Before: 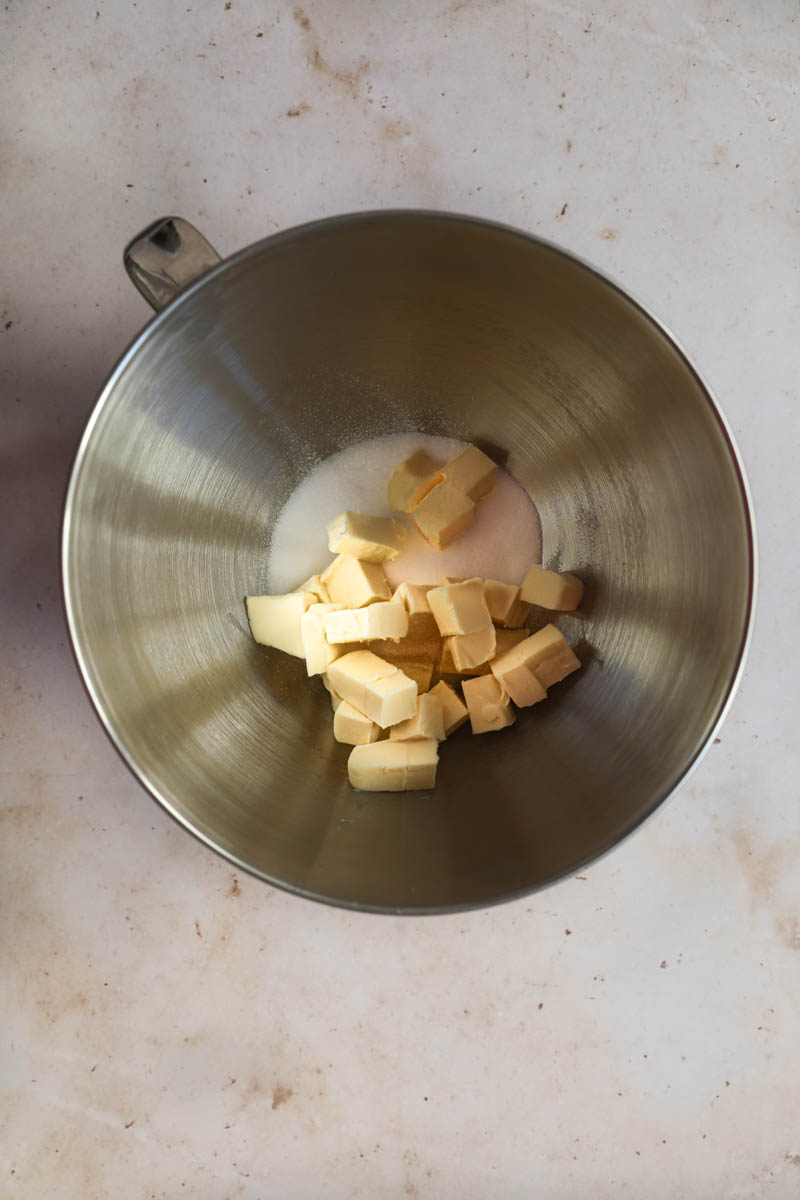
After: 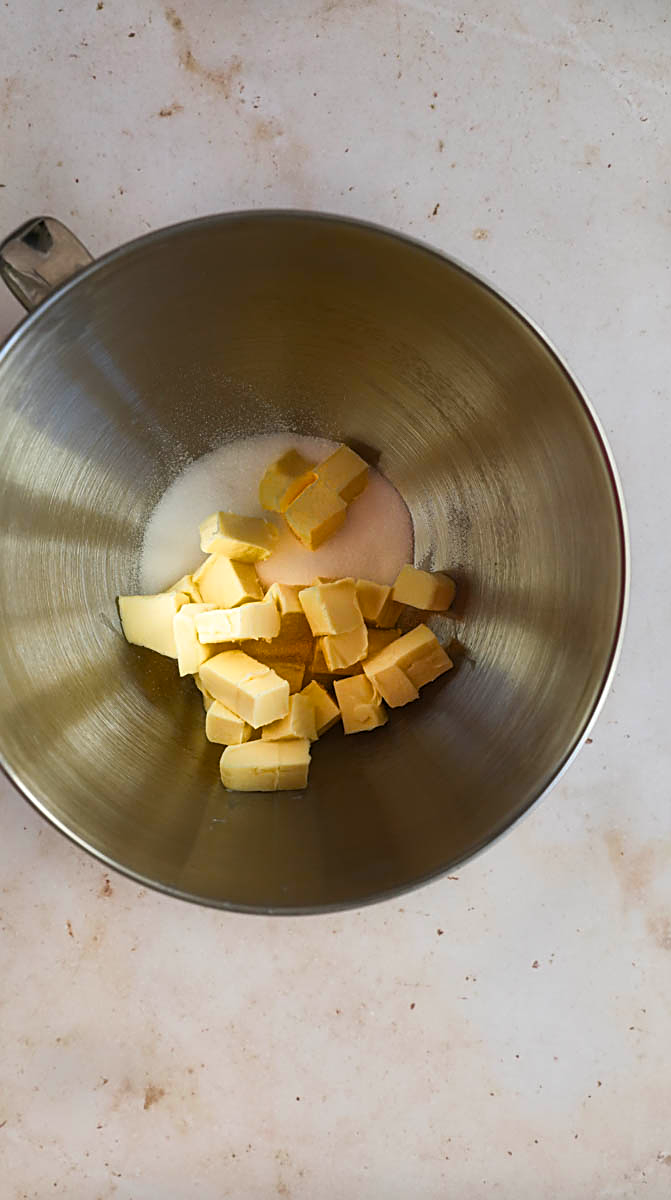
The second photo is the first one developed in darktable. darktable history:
sharpen: on, module defaults
color balance rgb: perceptual saturation grading › global saturation 29.667%
crop: left 16.082%
